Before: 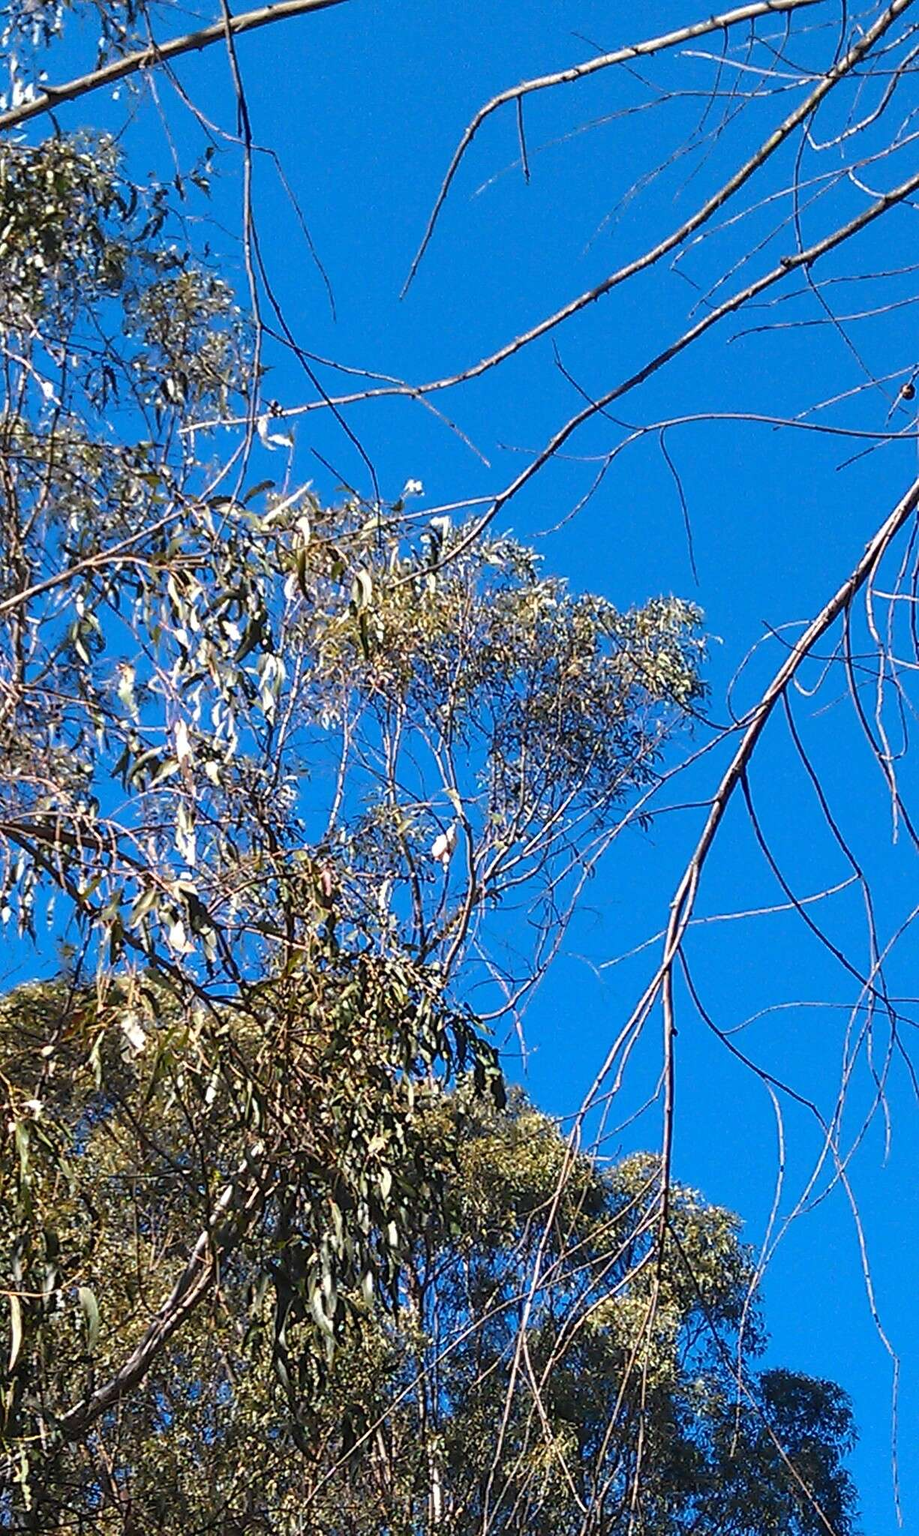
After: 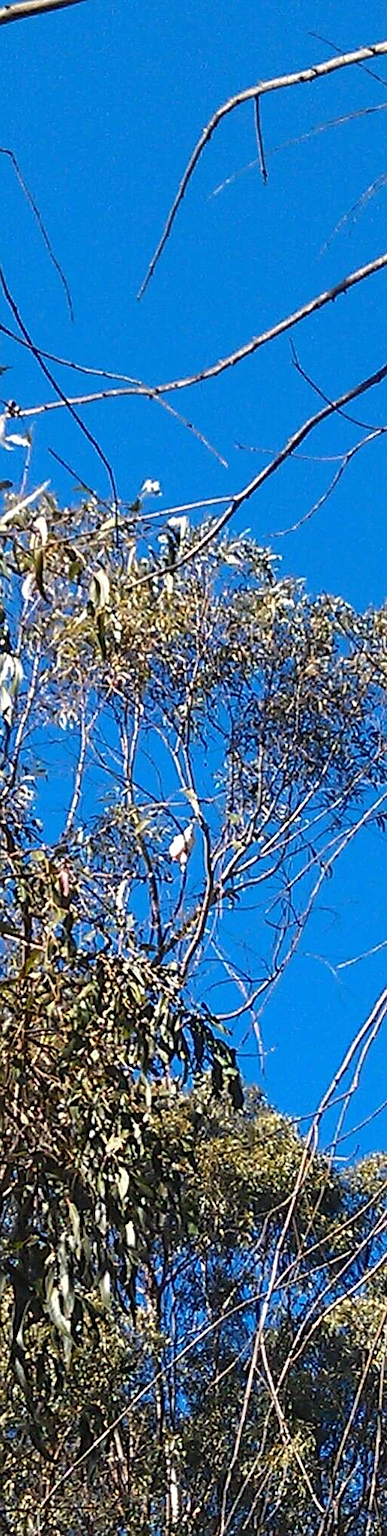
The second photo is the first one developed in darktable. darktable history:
sharpen: amount 0.2
crop: left 28.583%, right 29.231%
